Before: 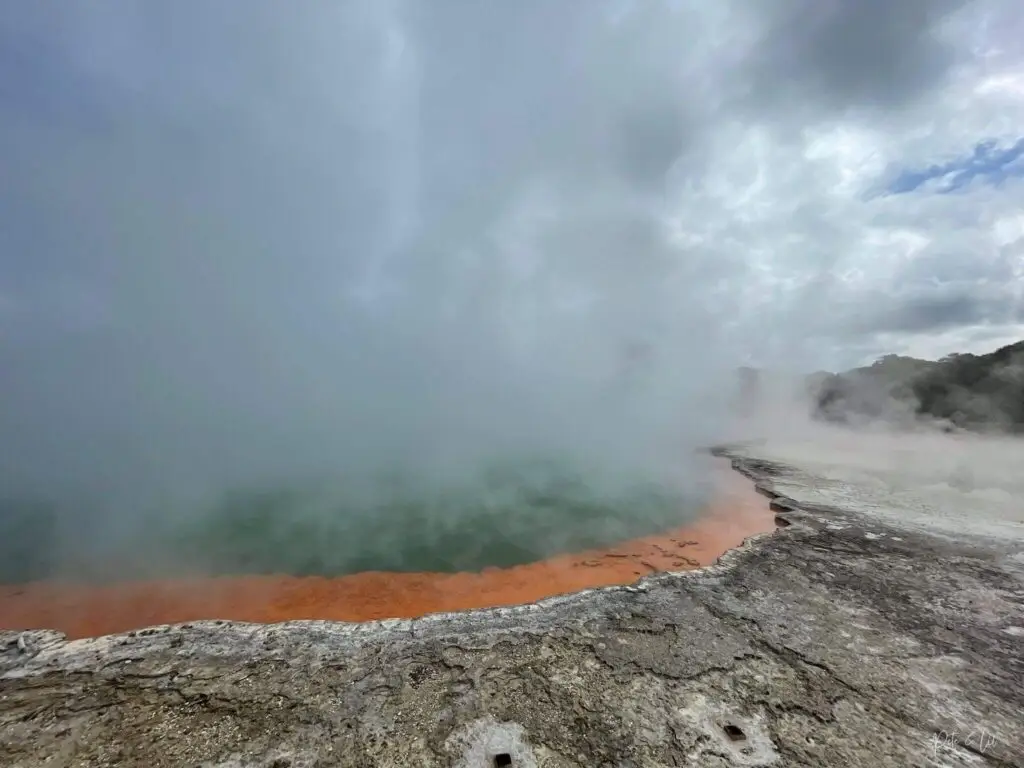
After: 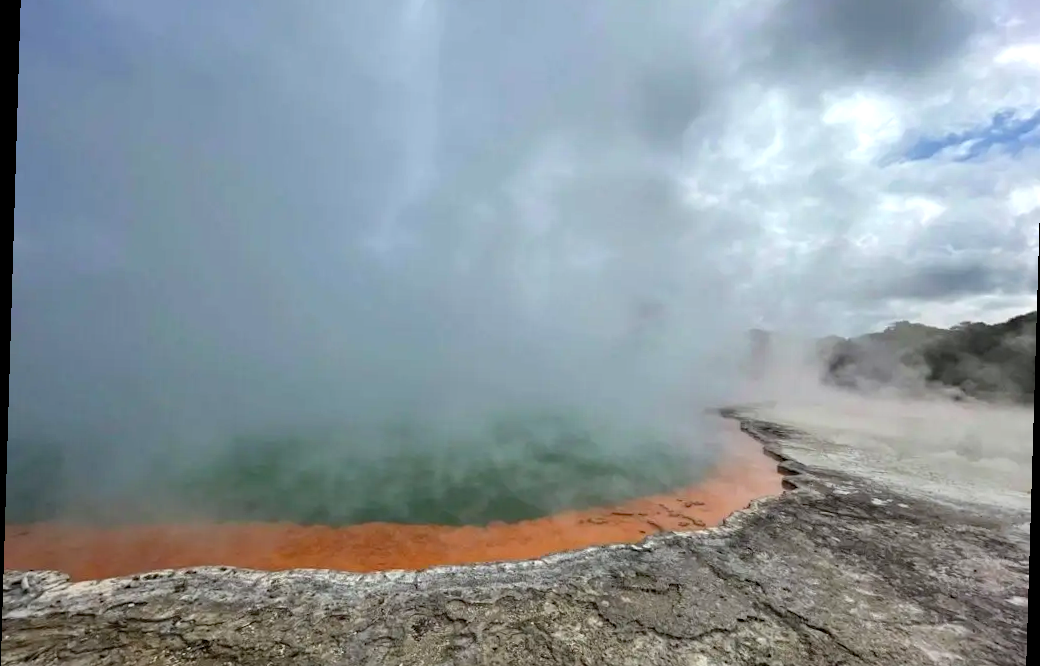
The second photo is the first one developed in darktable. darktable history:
exposure: exposure 0.3 EV, compensate highlight preservation false
haze removal: compatibility mode true, adaptive false
rotate and perspective: rotation 1.72°, automatic cropping off
crop: top 7.625%, bottom 8.027%
